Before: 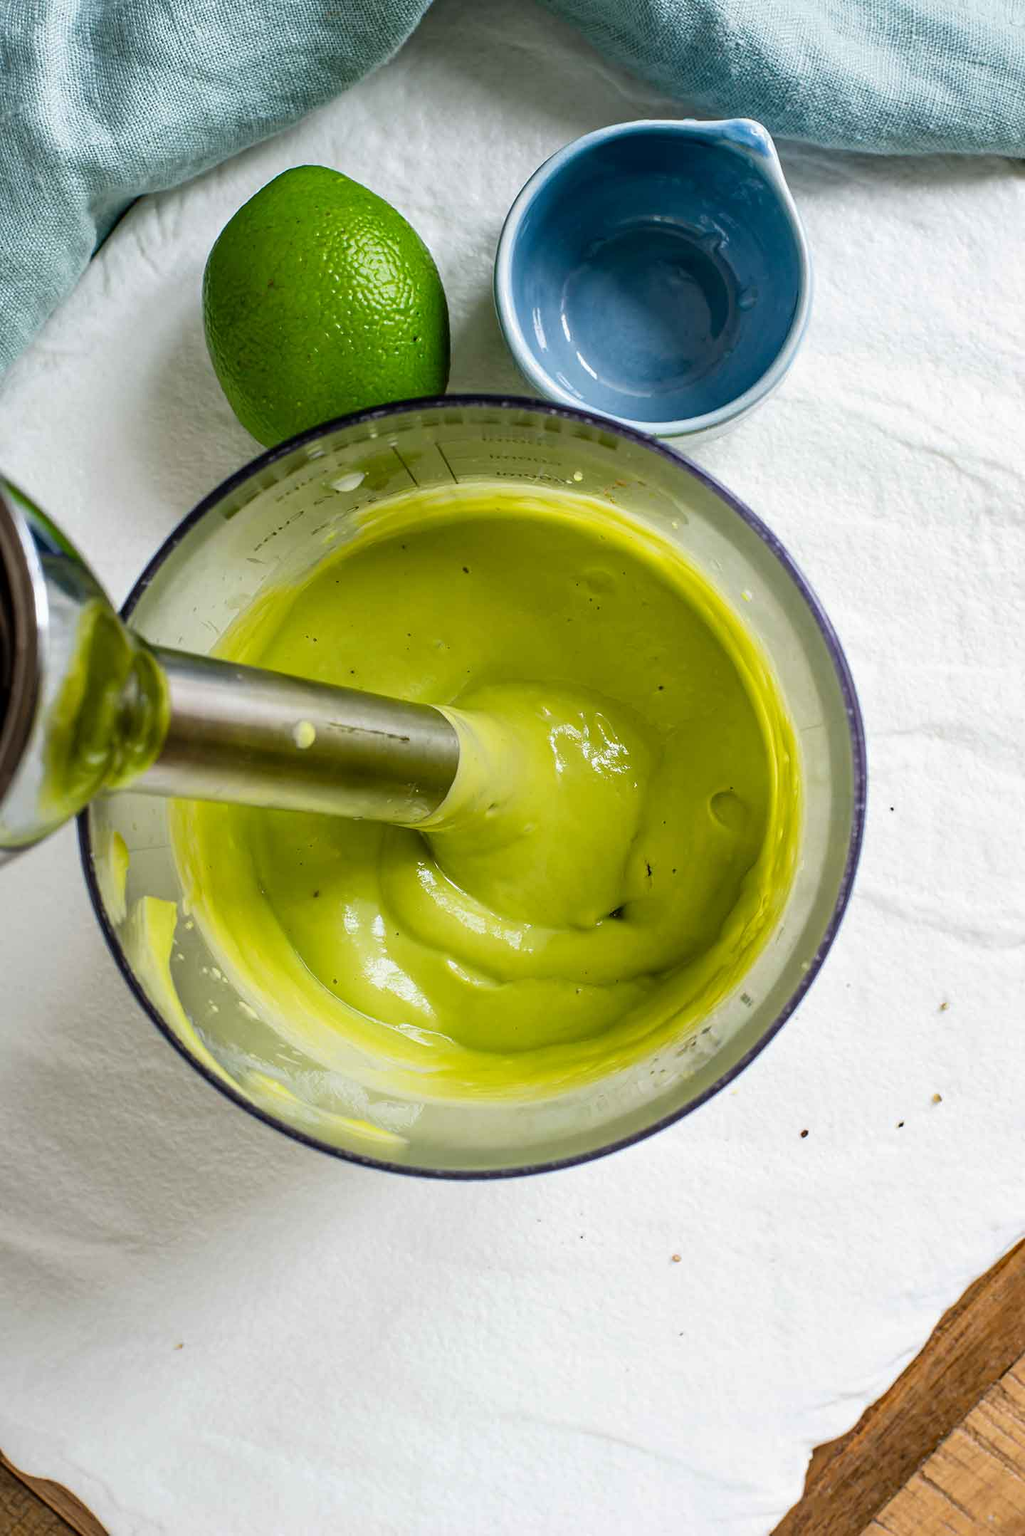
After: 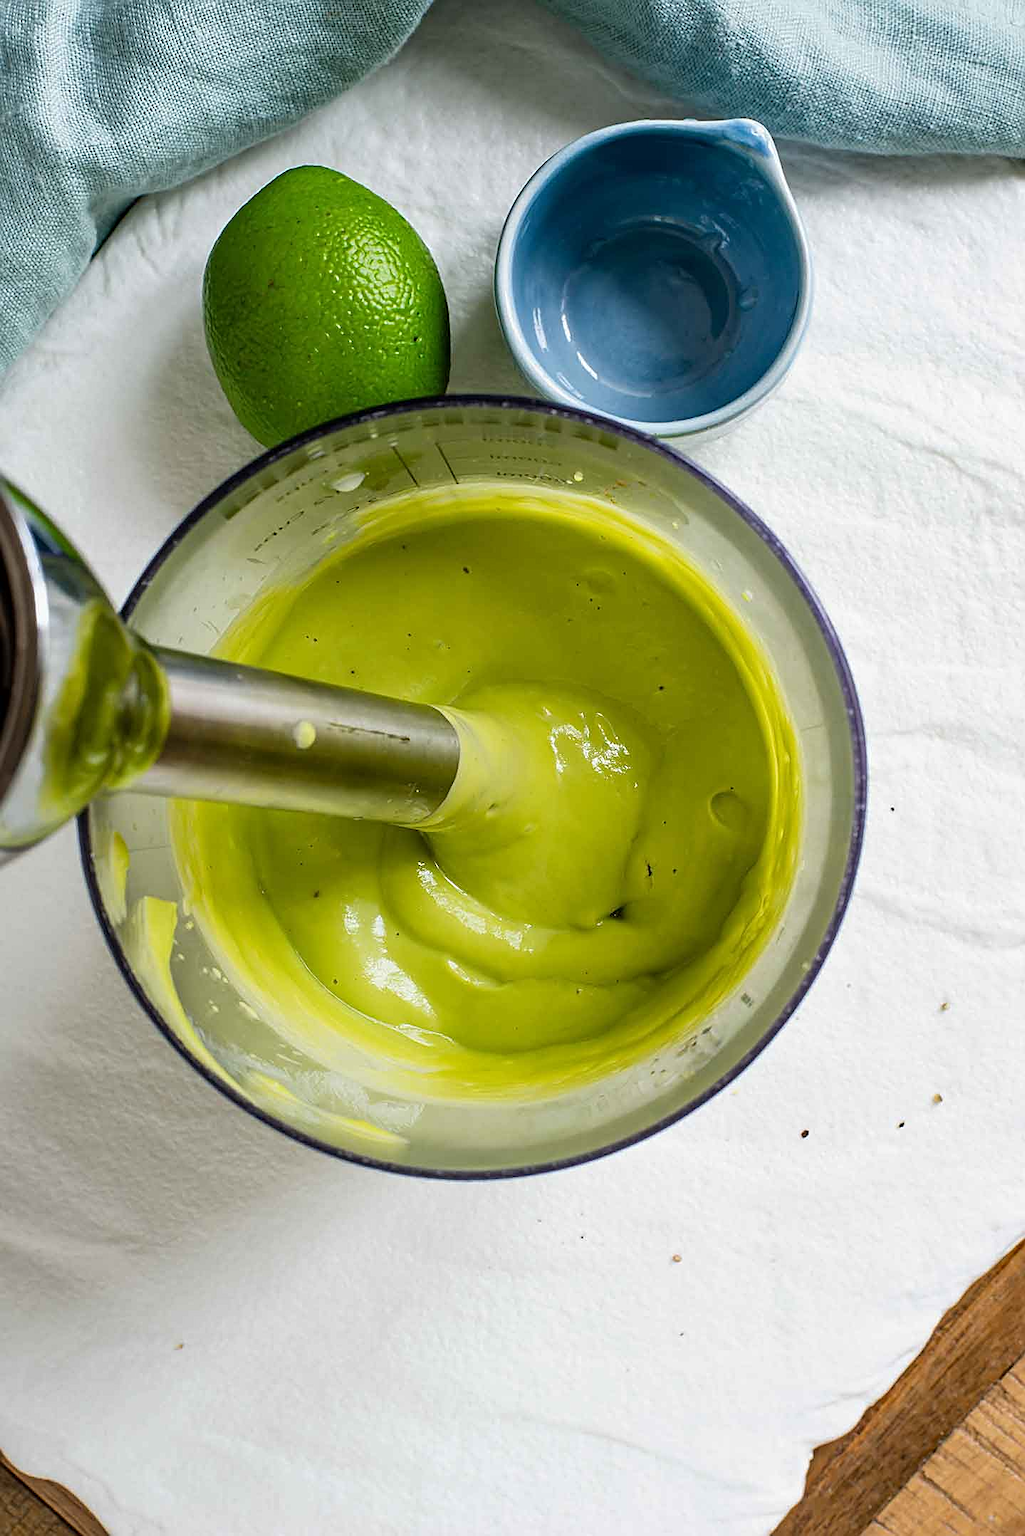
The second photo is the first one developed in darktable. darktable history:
sharpen: on, module defaults
exposure: exposure -0.04 EV, compensate highlight preservation false
